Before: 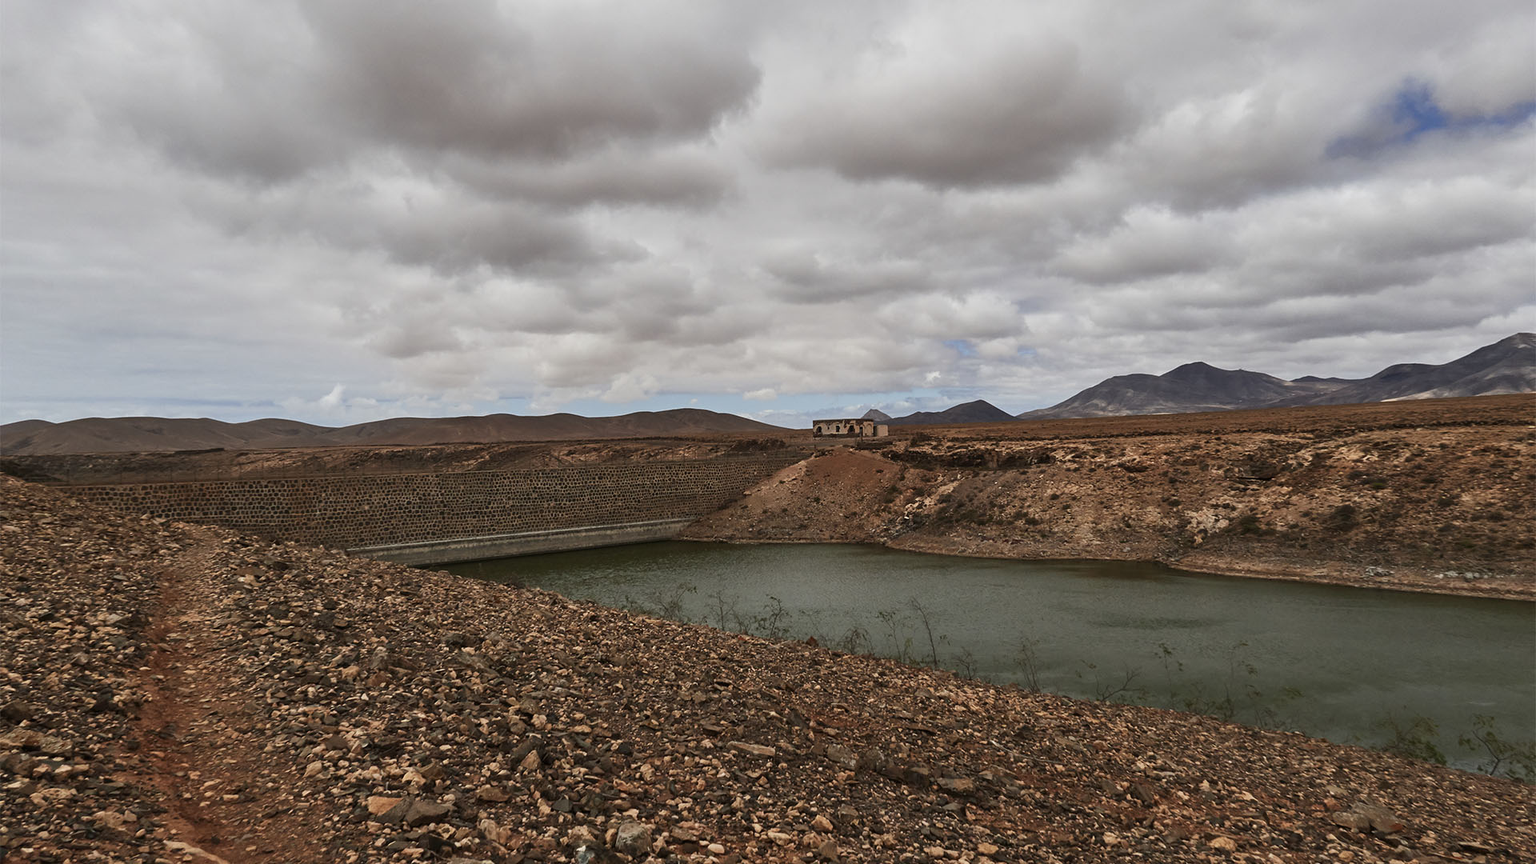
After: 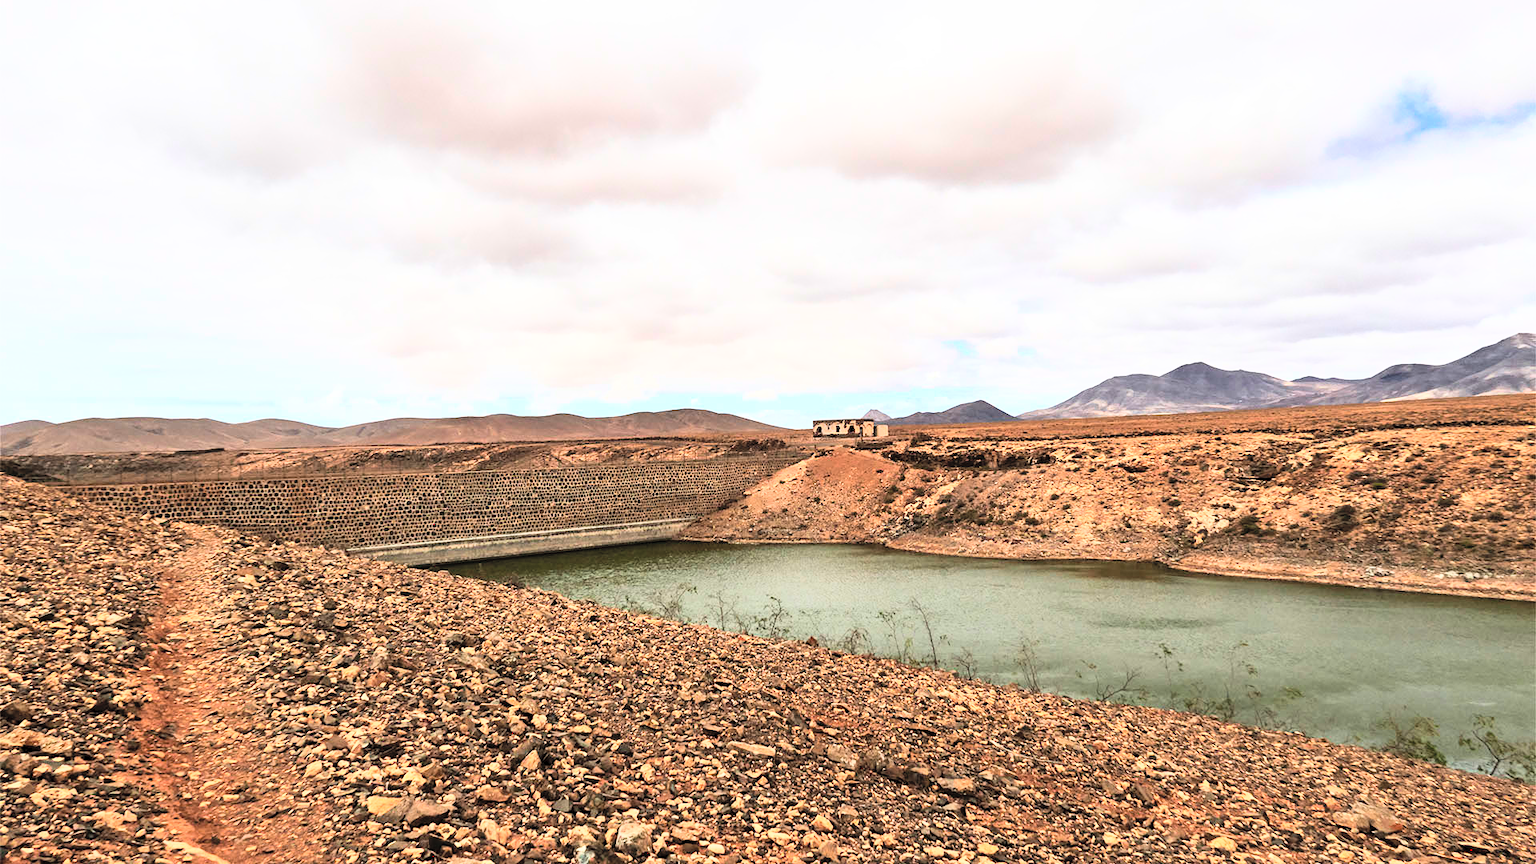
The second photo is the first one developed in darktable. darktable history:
base curve: curves: ch0 [(0, 0) (0.007, 0.004) (0.027, 0.03) (0.046, 0.07) (0.207, 0.54) (0.442, 0.872) (0.673, 0.972) (1, 1)]
contrast brightness saturation: contrast 0.097, brightness 0.296, saturation 0.143
velvia: strength 10.58%
exposure: black level correction 0.001, exposure 0.299 EV, compensate highlight preservation false
